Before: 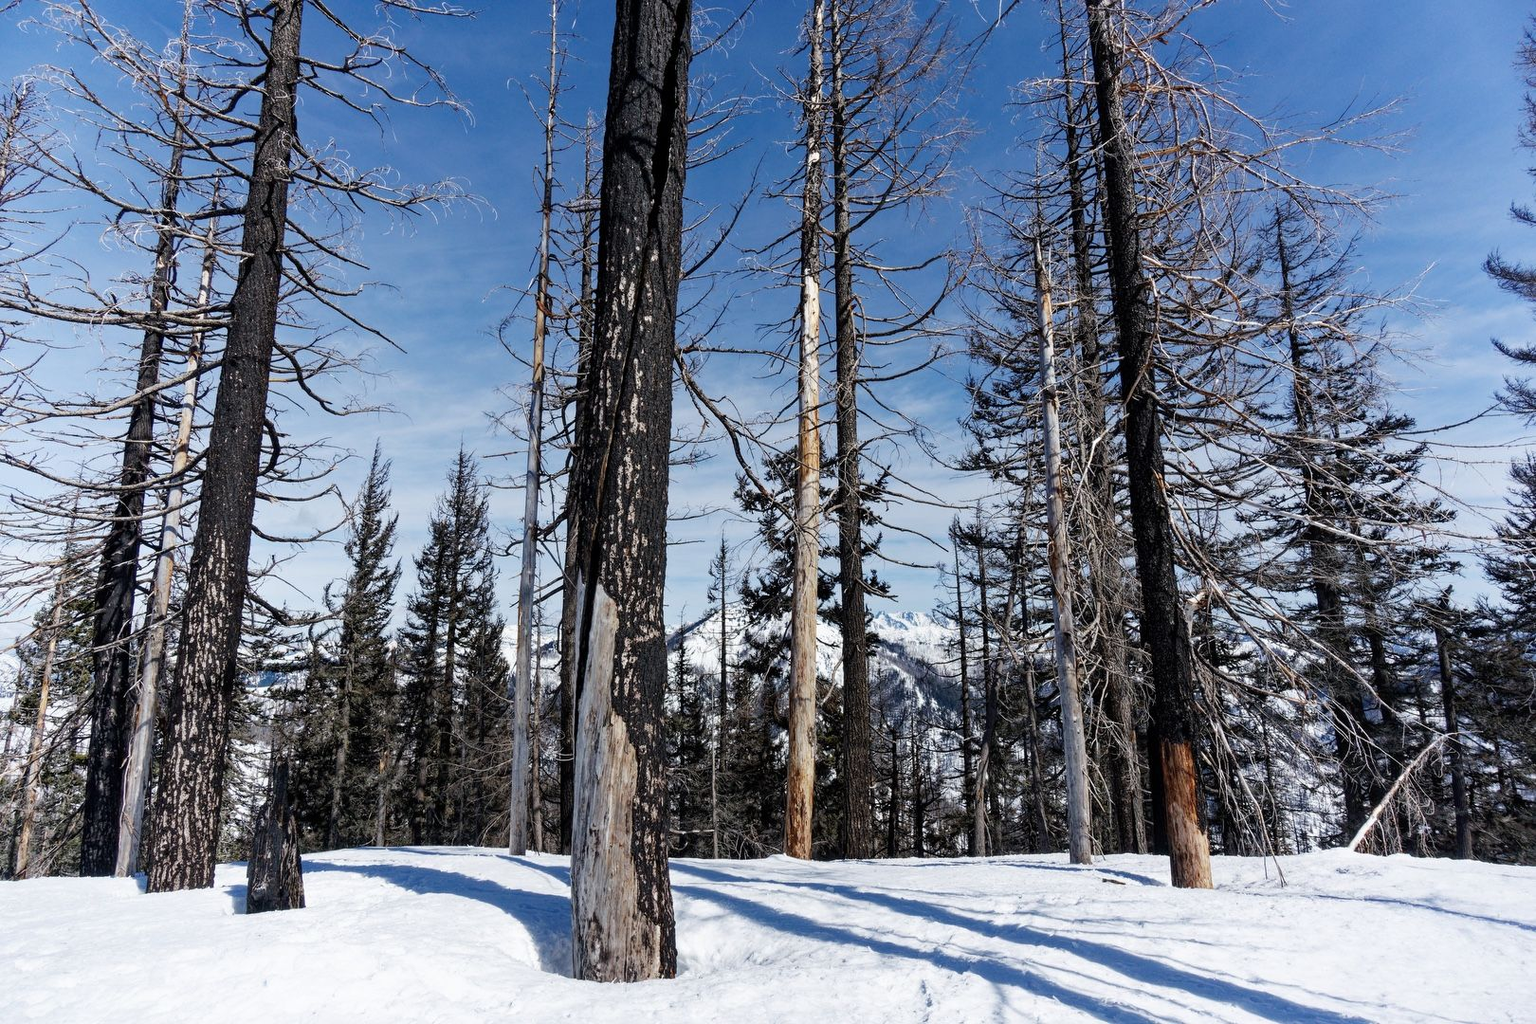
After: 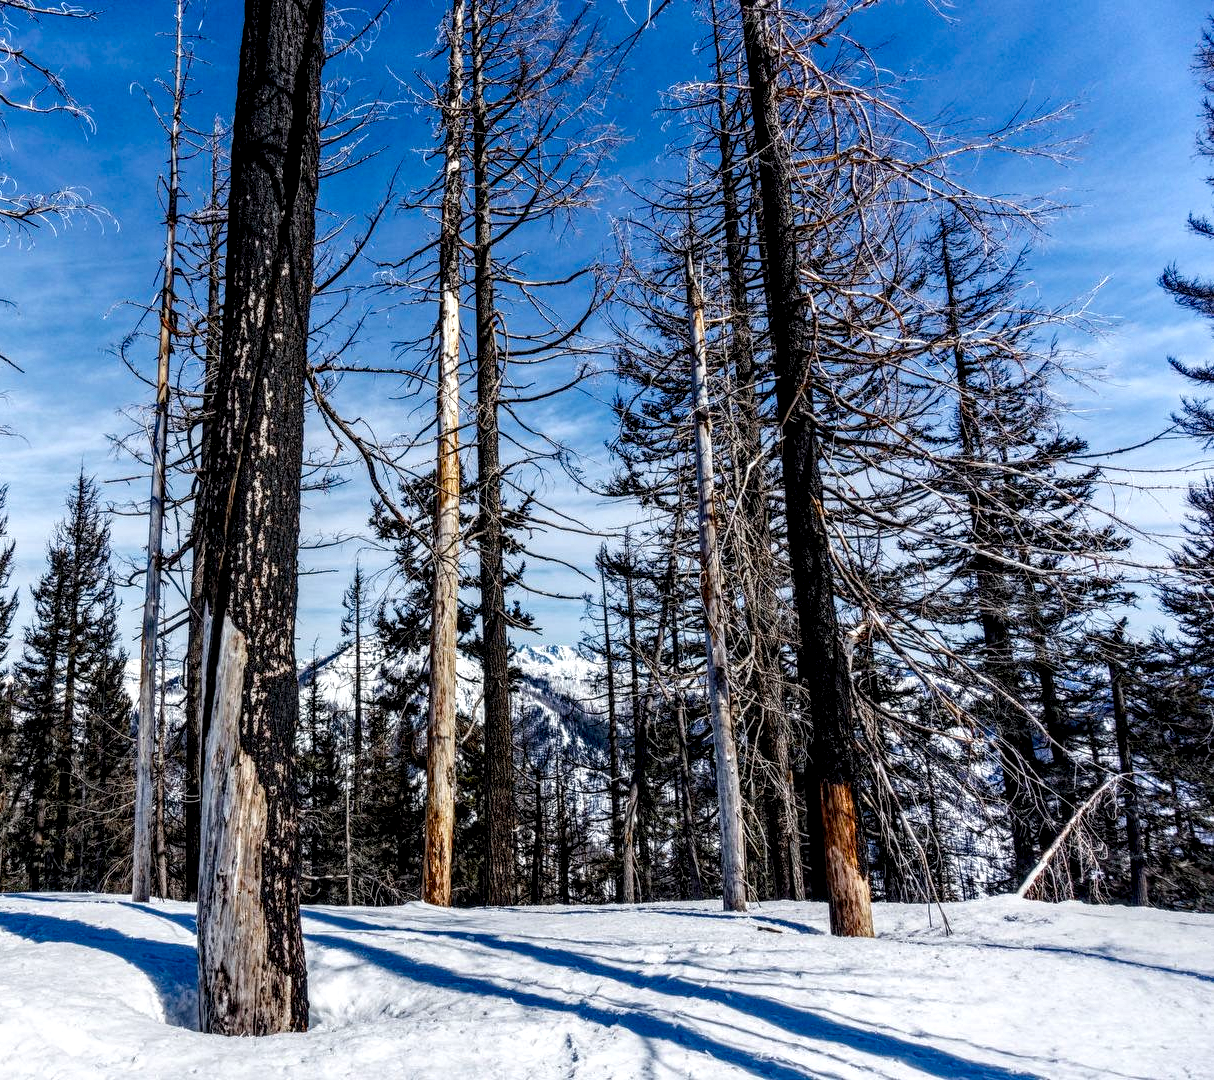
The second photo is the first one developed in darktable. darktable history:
color balance rgb: linear chroma grading › global chroma 14.81%, perceptual saturation grading › global saturation 15.613%, perceptual saturation grading › highlights -19.419%, perceptual saturation grading › shadows 19.737%, global vibrance 20%
local contrast: highlights 18%, detail 188%
tone equalizer: edges refinement/feathering 500, mask exposure compensation -1.57 EV, preserve details no
crop and rotate: left 25.056%
